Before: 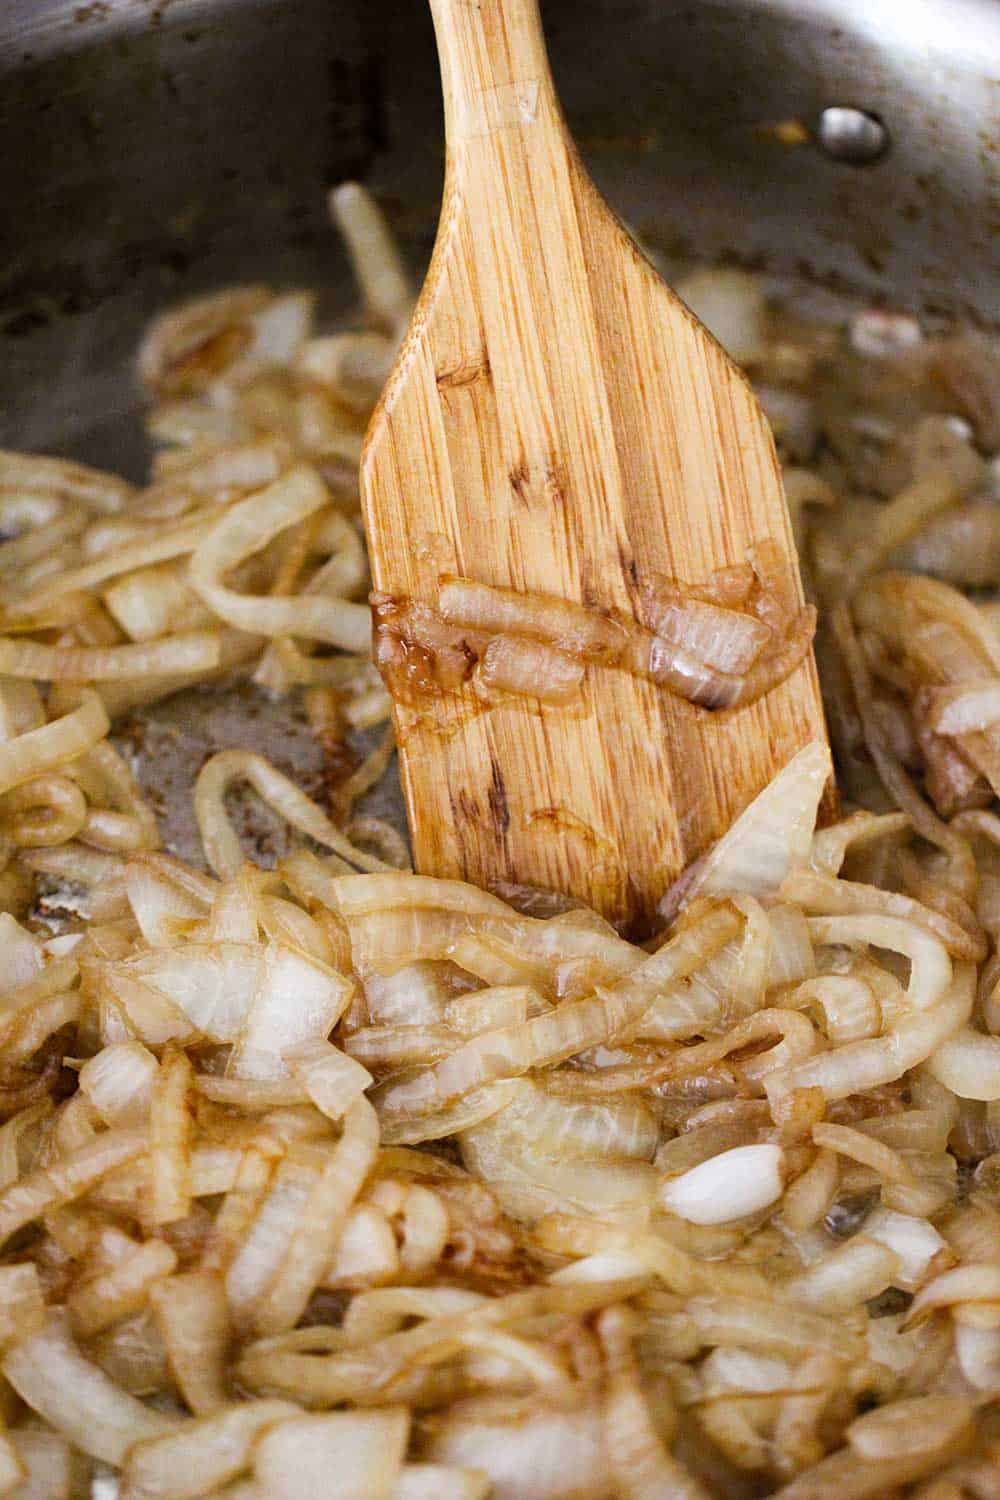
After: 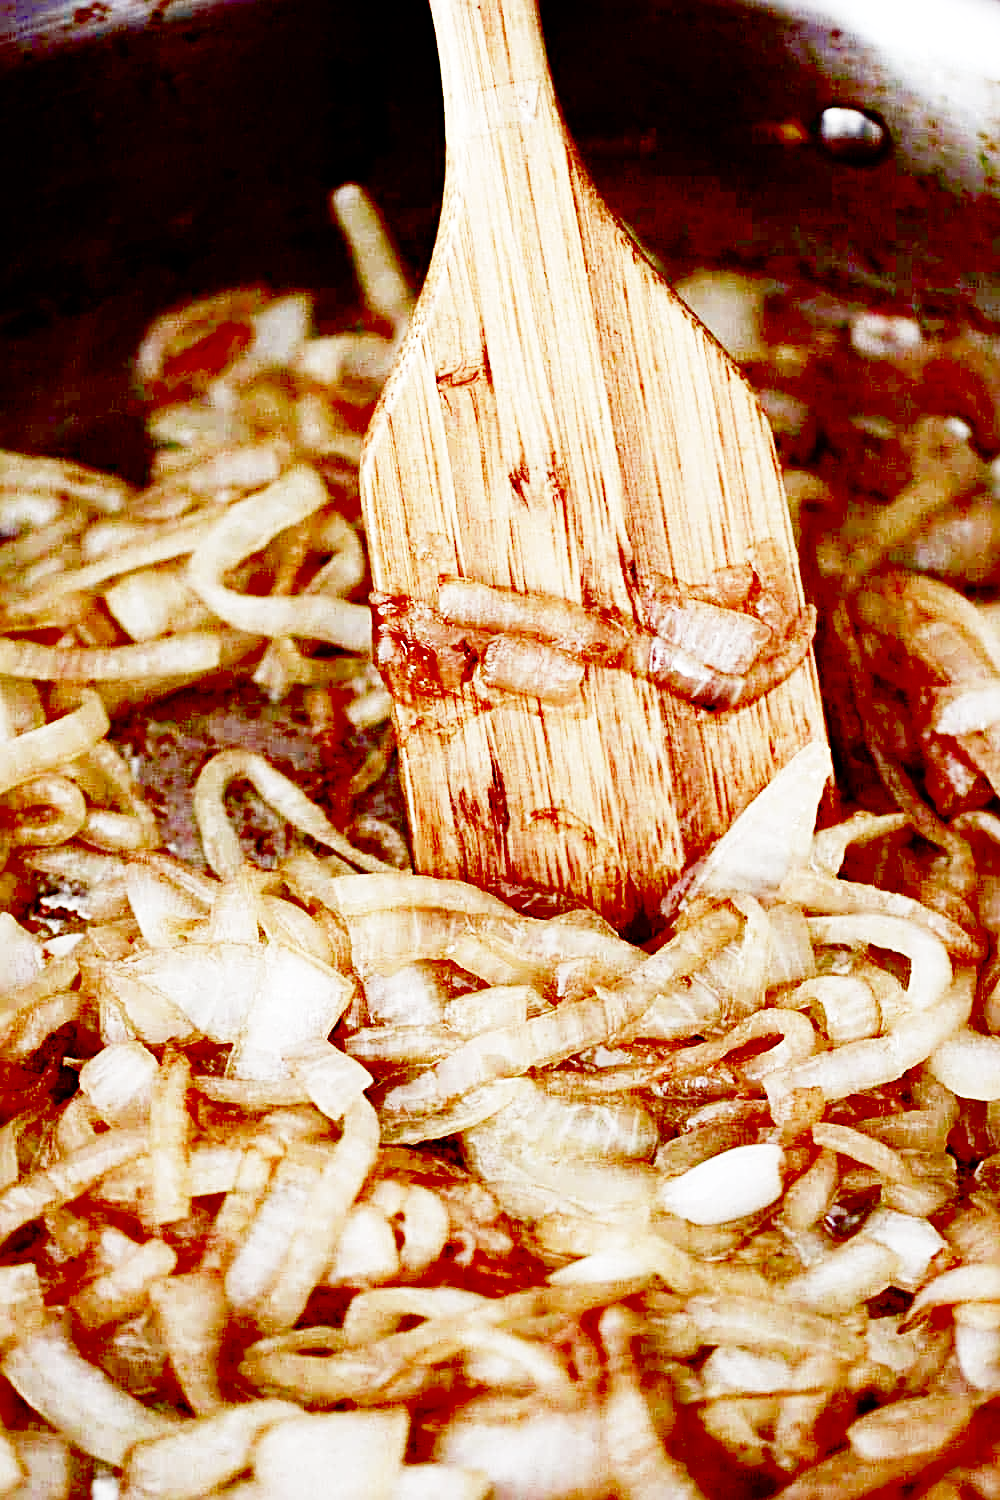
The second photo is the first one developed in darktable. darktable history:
base curve: curves: ch0 [(0, 0) (0.032, 0.037) (0.105, 0.228) (0.435, 0.76) (0.856, 0.983) (1, 1)], preserve colors none | blend: blend mode average, opacity 20%; mask: uniform (no mask)
filmic: grey point source 9, black point source -8.55, white point source 3.45, grey point target 18, white point target 100, output power 2.2, latitude stops 3.5, contrast 1.62, saturation 60, global saturation 70, balance -12, preserve color 1 | blend: blend mode average, opacity 100%; mask: uniform (no mask)
contrast brightness saturation: brightness -1, saturation 1 | blend: blend mode average, opacity 20%; mask: uniform (no mask)
tone curve: curves: ch0 [(0, 0) (0.004, 0.002) (0.02, 0.013) (0.218, 0.218) (0.664, 0.718) (0.832, 0.873) (1, 1)], preserve colors none | blend: blend mode average, opacity 100%; mask: uniform (no mask)
levels: levels [0, 0.478, 1] | blend: blend mode average, opacity 50%; mask: uniform (no mask)
sharpen: radius 4 | blend: blend mode average, opacity 50%; mask: uniform (no mask)
